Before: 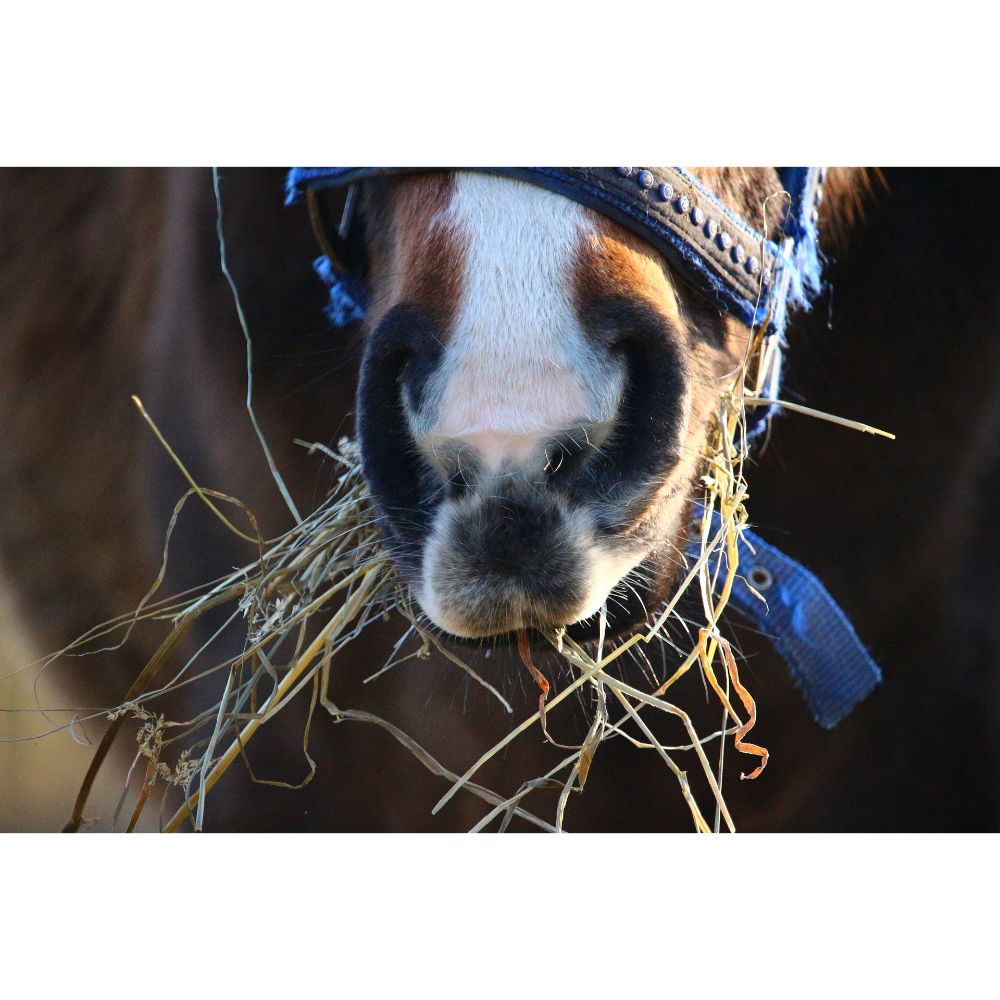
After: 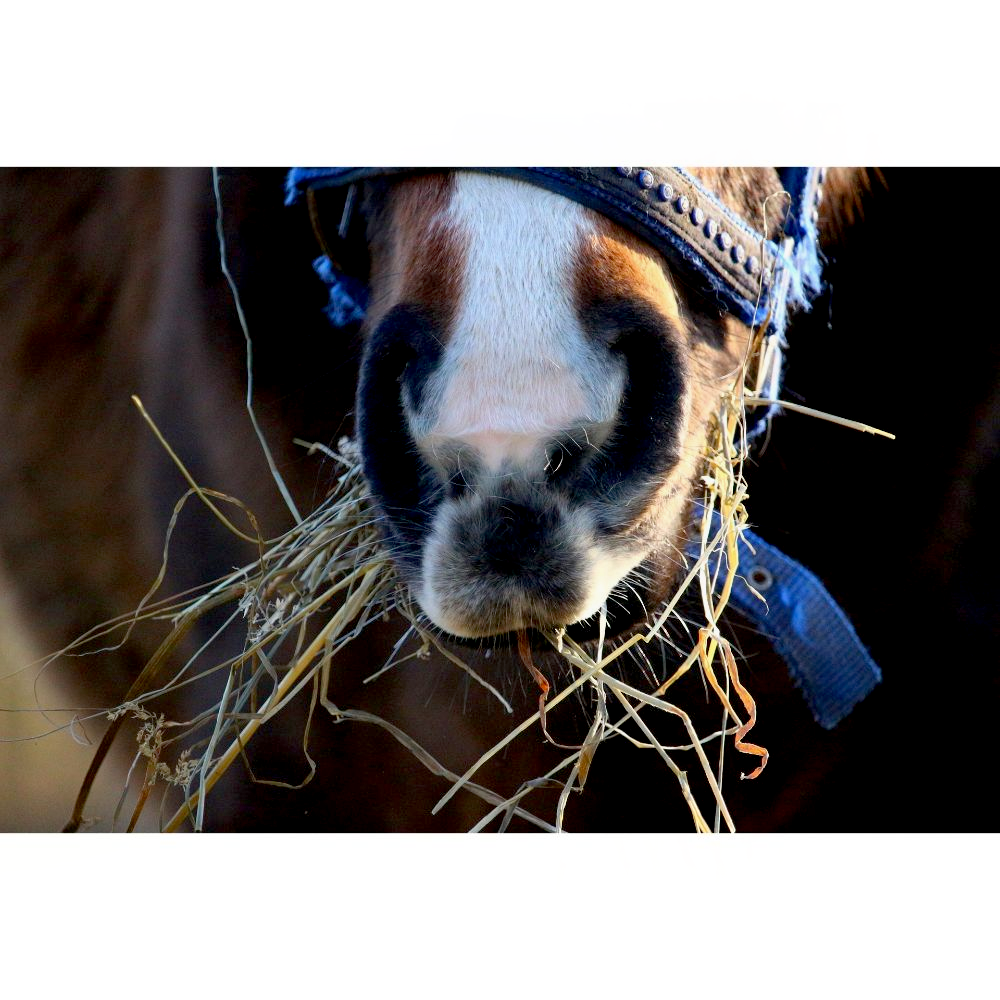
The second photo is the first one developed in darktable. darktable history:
exposure: black level correction 0.013, compensate highlight preservation false
contrast equalizer: y [[0.6 ×6], [0.55 ×6], [0 ×6], [0 ×6], [0 ×6]], mix -0.213
